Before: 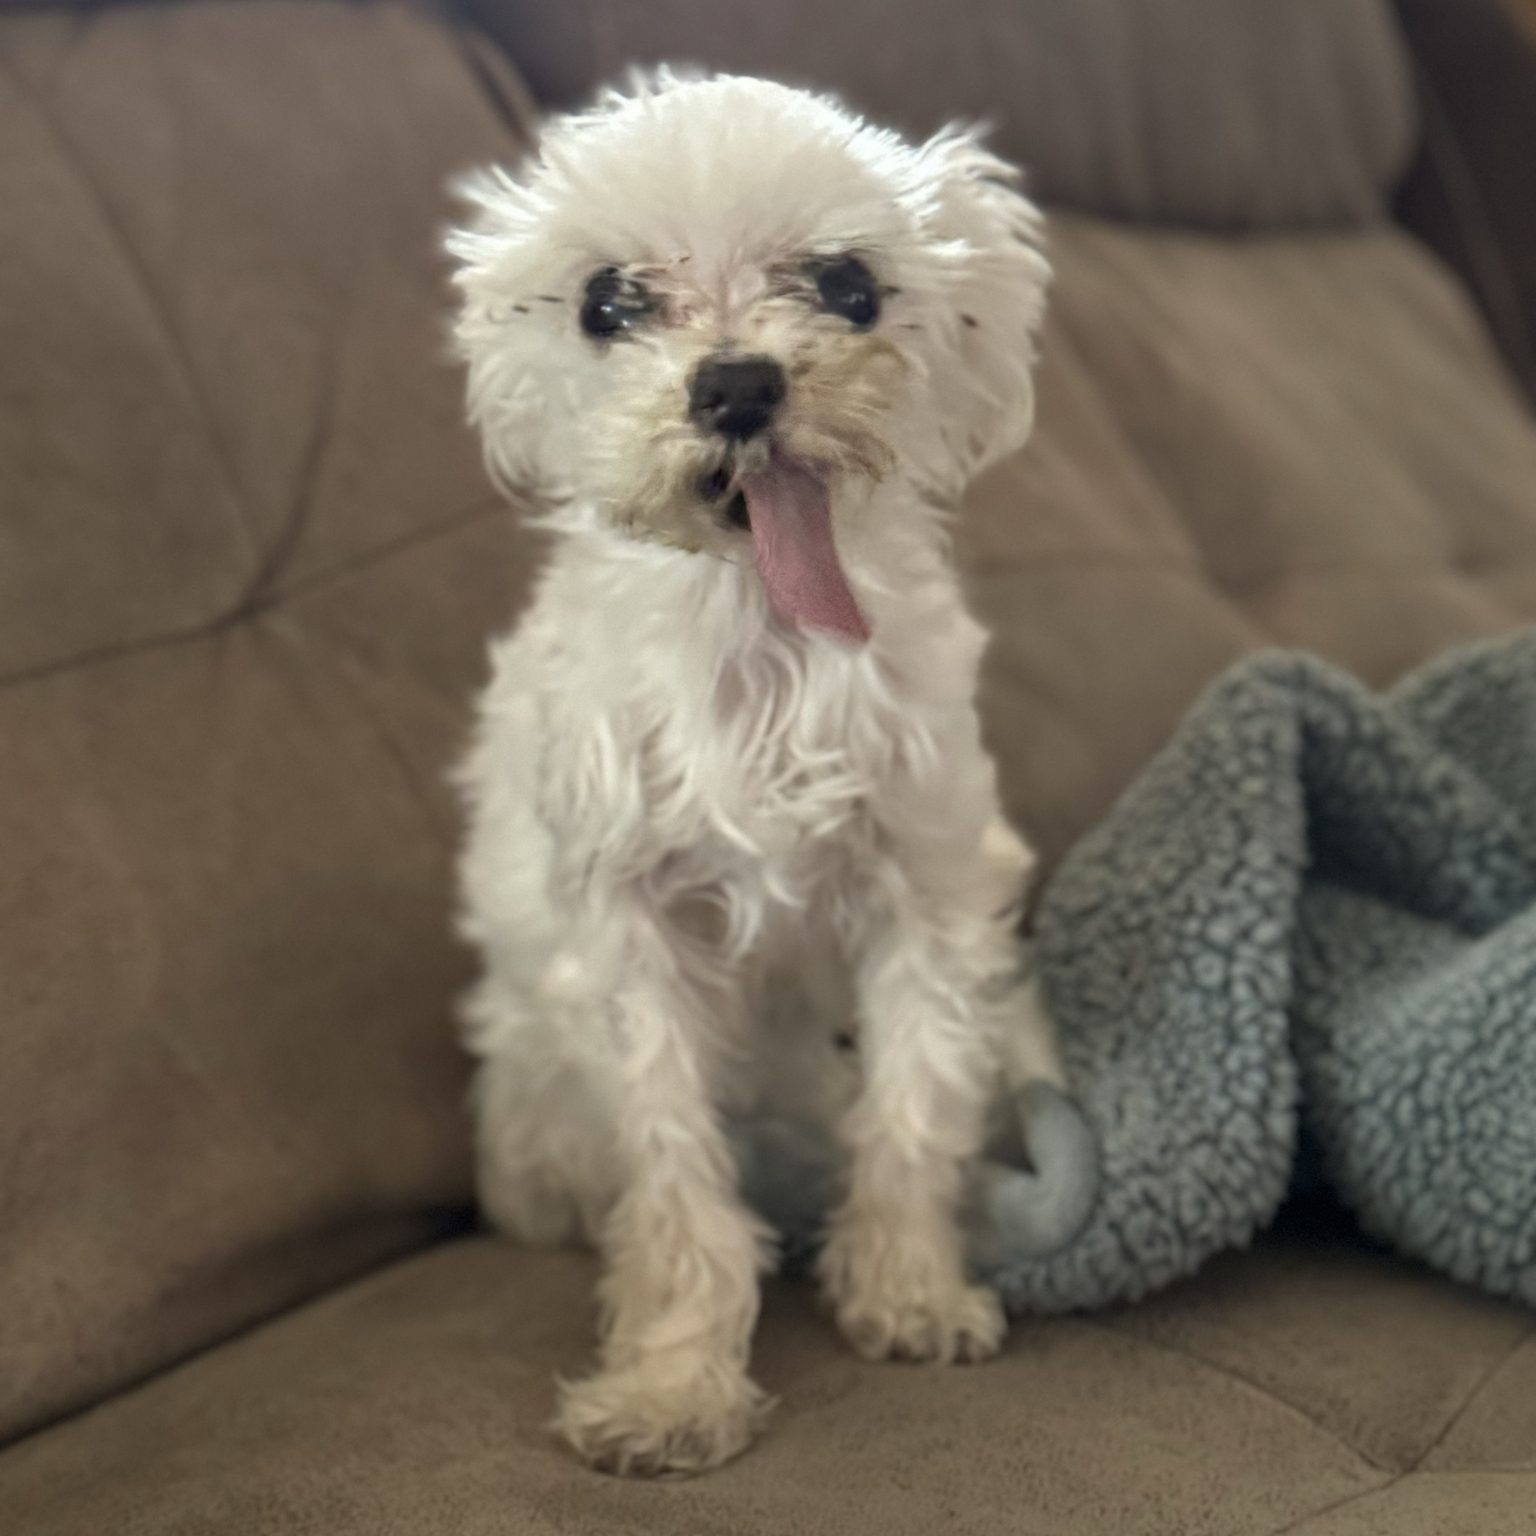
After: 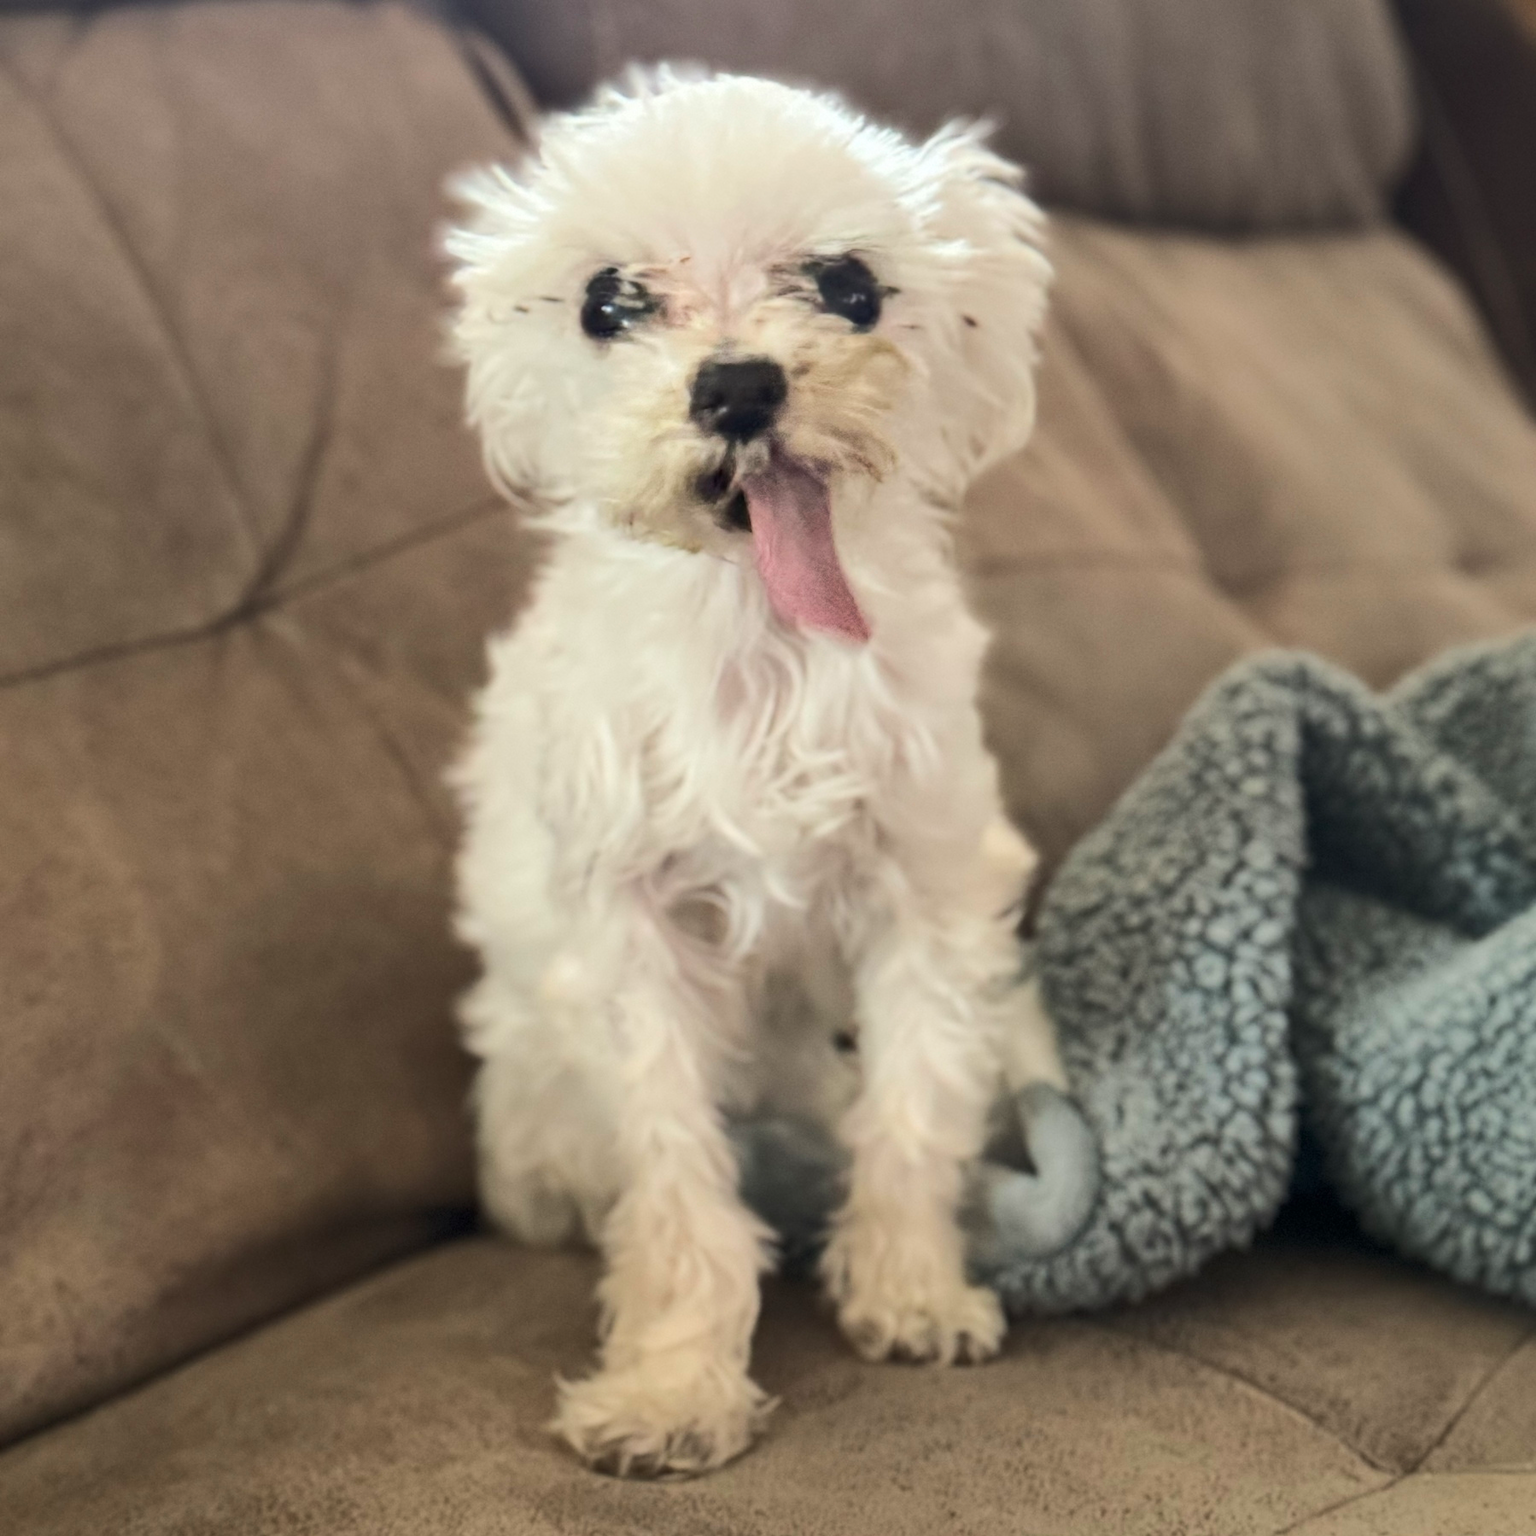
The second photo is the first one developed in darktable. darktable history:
rgb curve: curves: ch0 [(0, 0) (0.284, 0.292) (0.505, 0.644) (1, 1)]; ch1 [(0, 0) (0.284, 0.292) (0.505, 0.644) (1, 1)]; ch2 [(0, 0) (0.284, 0.292) (0.505, 0.644) (1, 1)], compensate middle gray true
